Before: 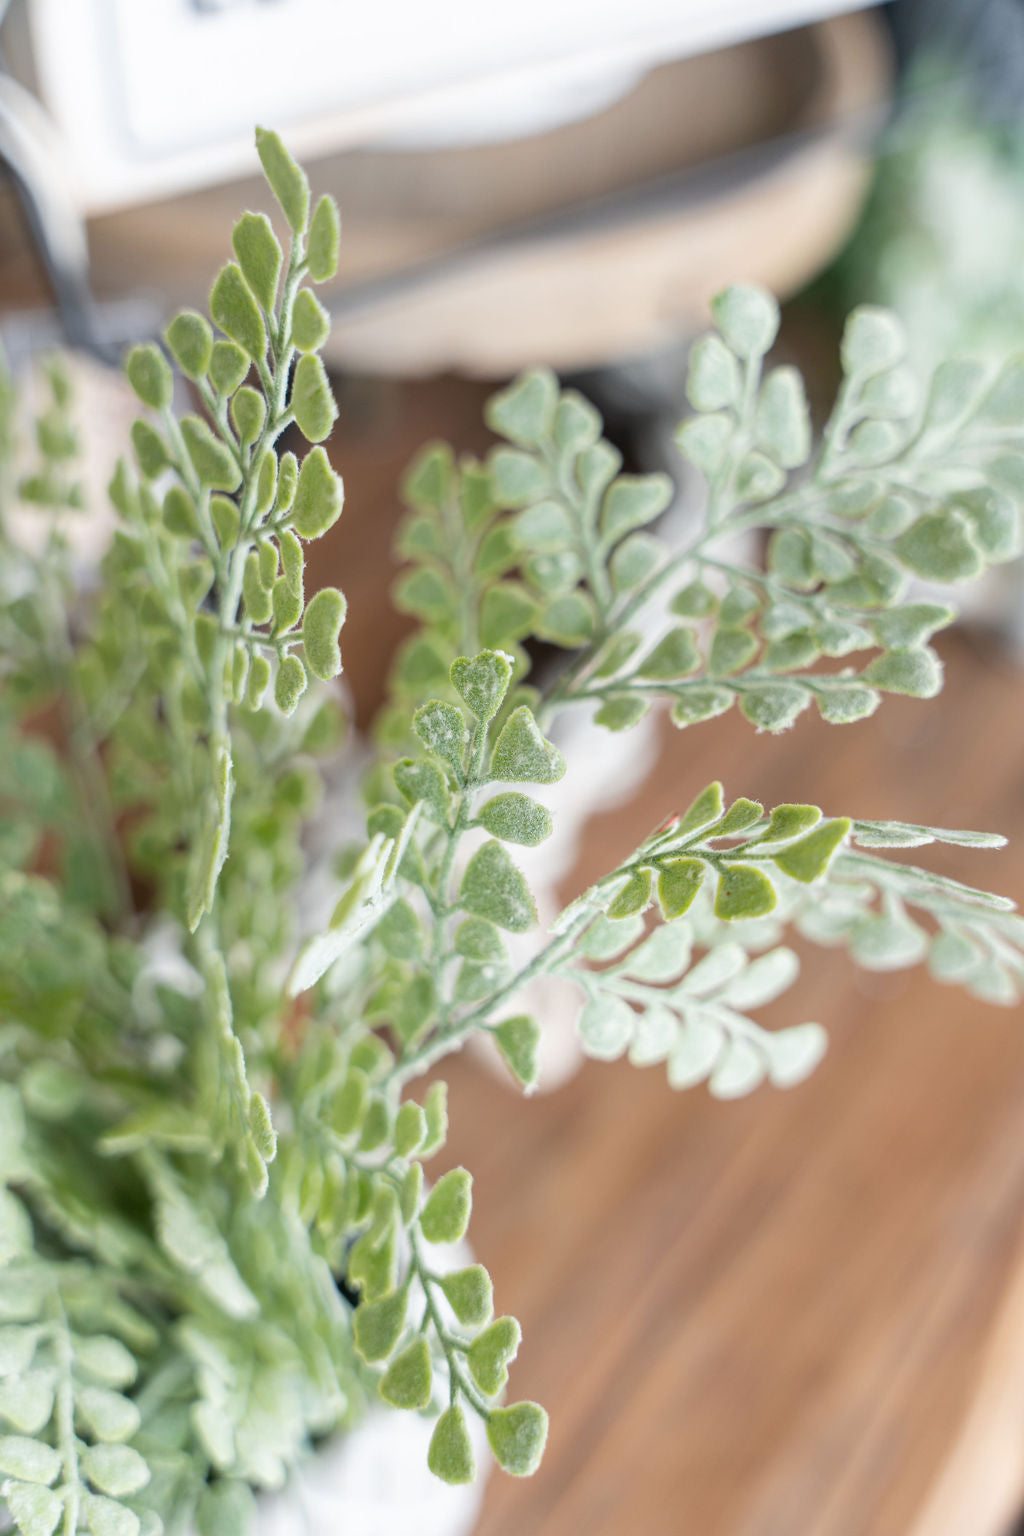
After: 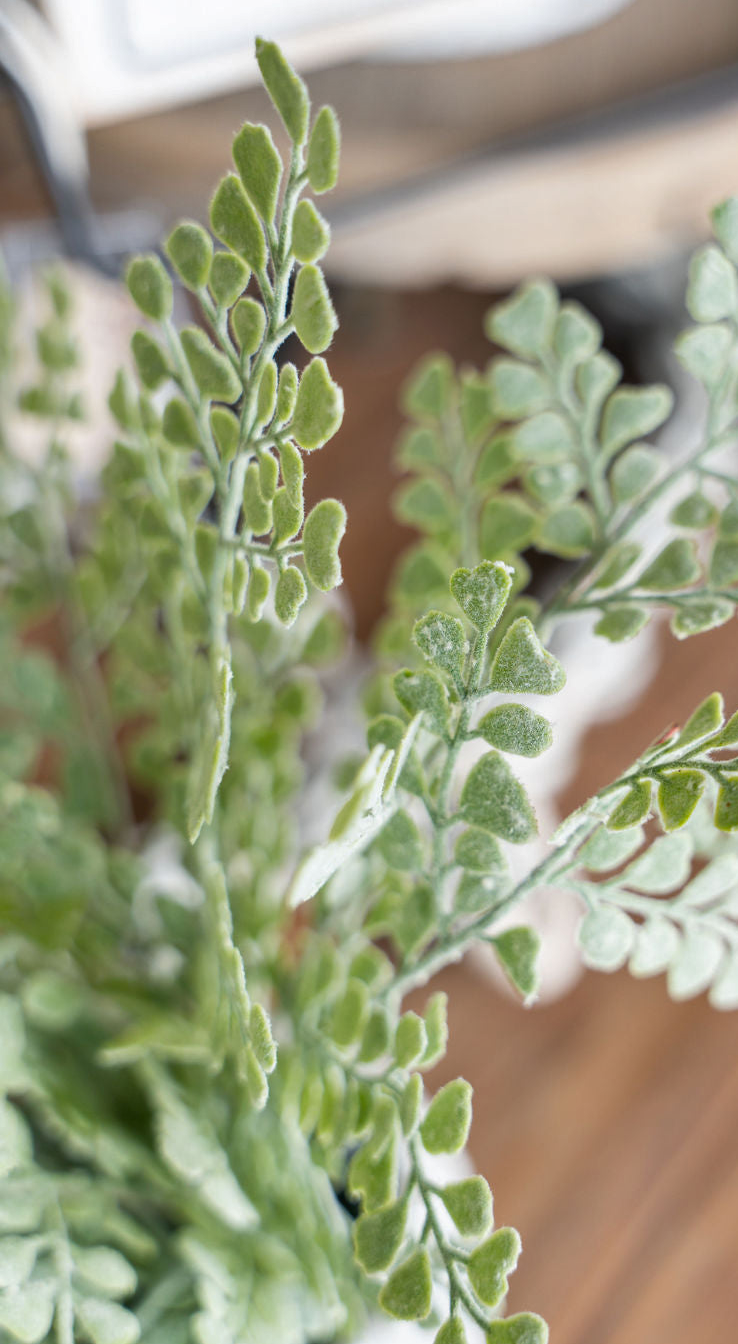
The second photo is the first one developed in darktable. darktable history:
shadows and highlights: low approximation 0.01, soften with gaussian
crop: top 5.803%, right 27.864%, bottom 5.804%
